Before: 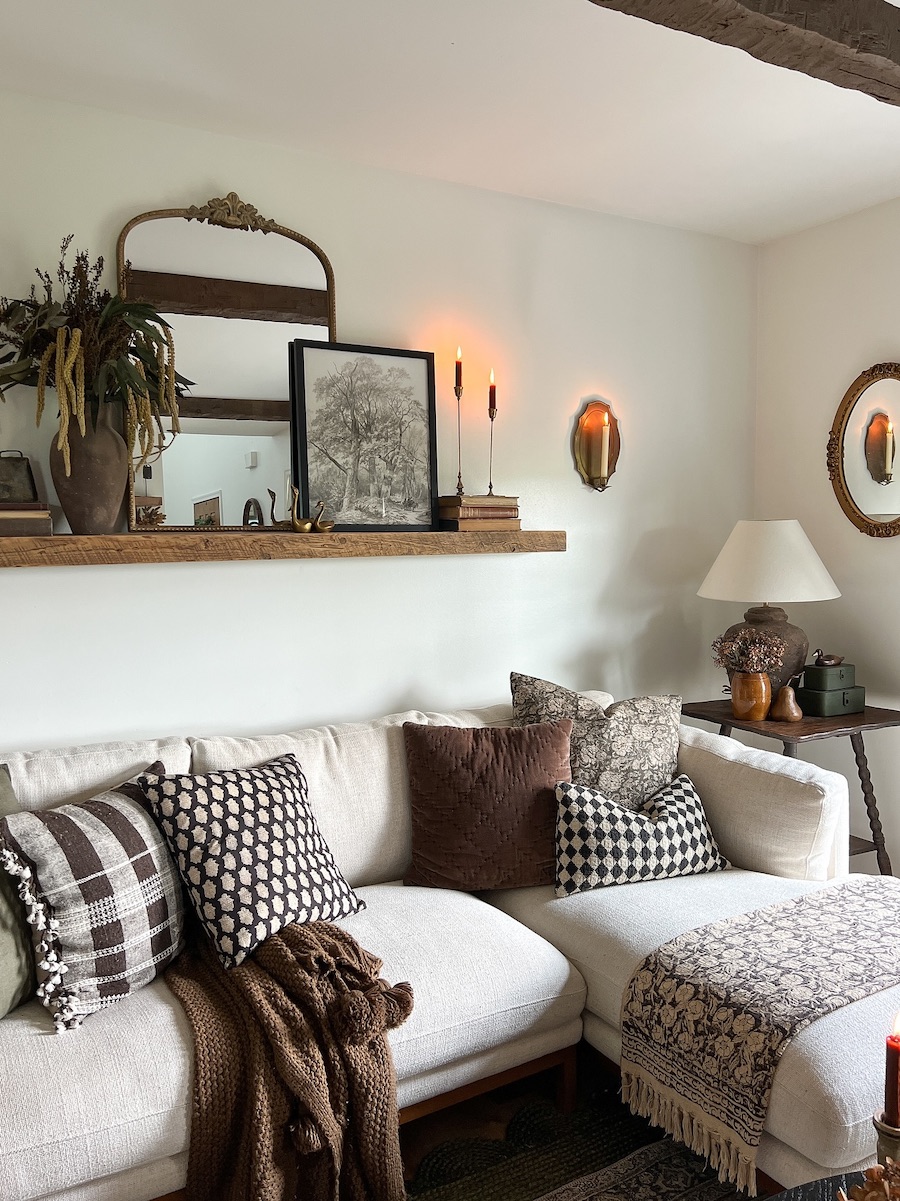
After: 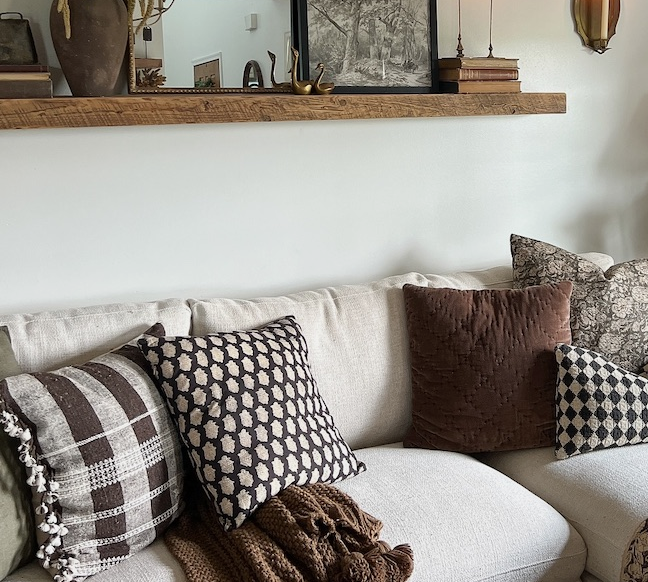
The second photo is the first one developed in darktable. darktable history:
exposure: exposure -0.177 EV, compensate highlight preservation false
crop: top 36.498%, right 27.964%, bottom 14.995%
